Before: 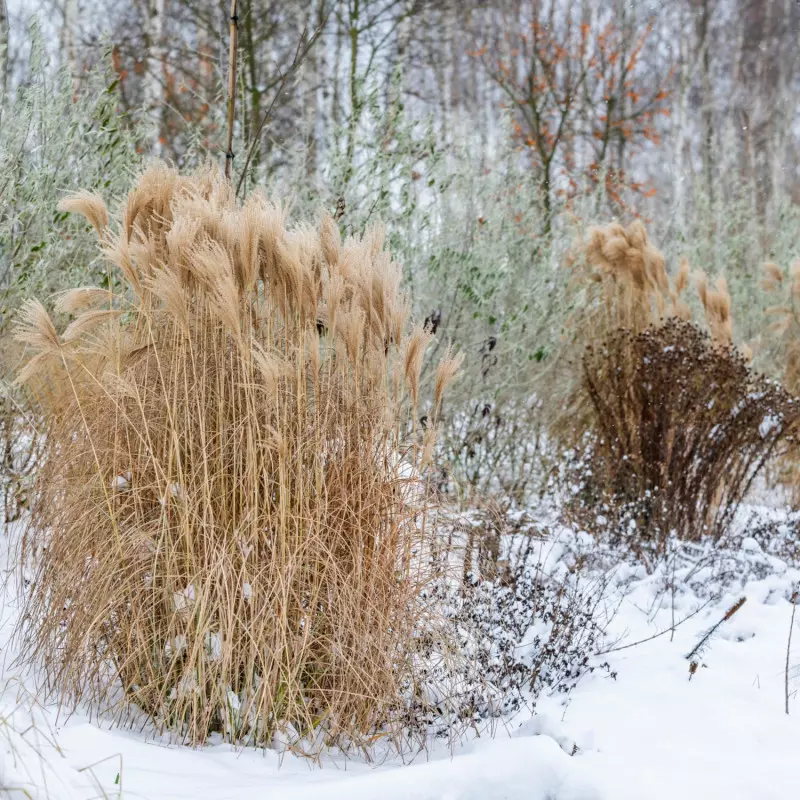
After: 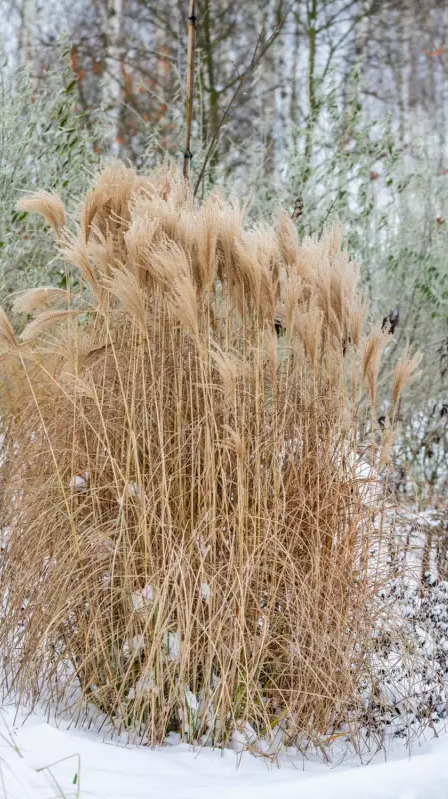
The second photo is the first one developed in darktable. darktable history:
crop: left 5.257%, right 38.619%
